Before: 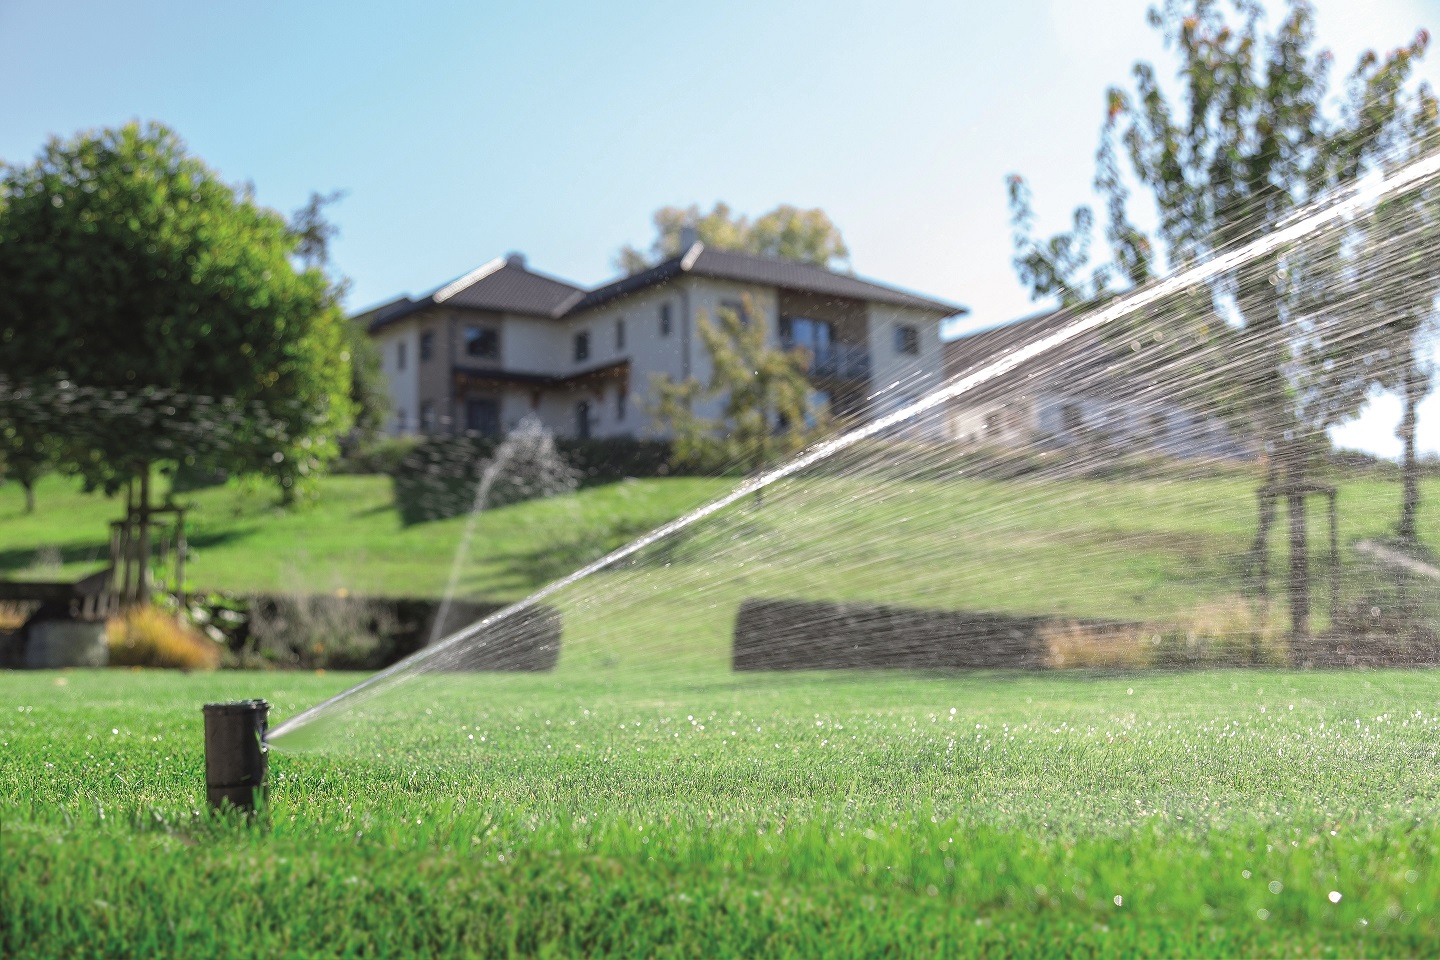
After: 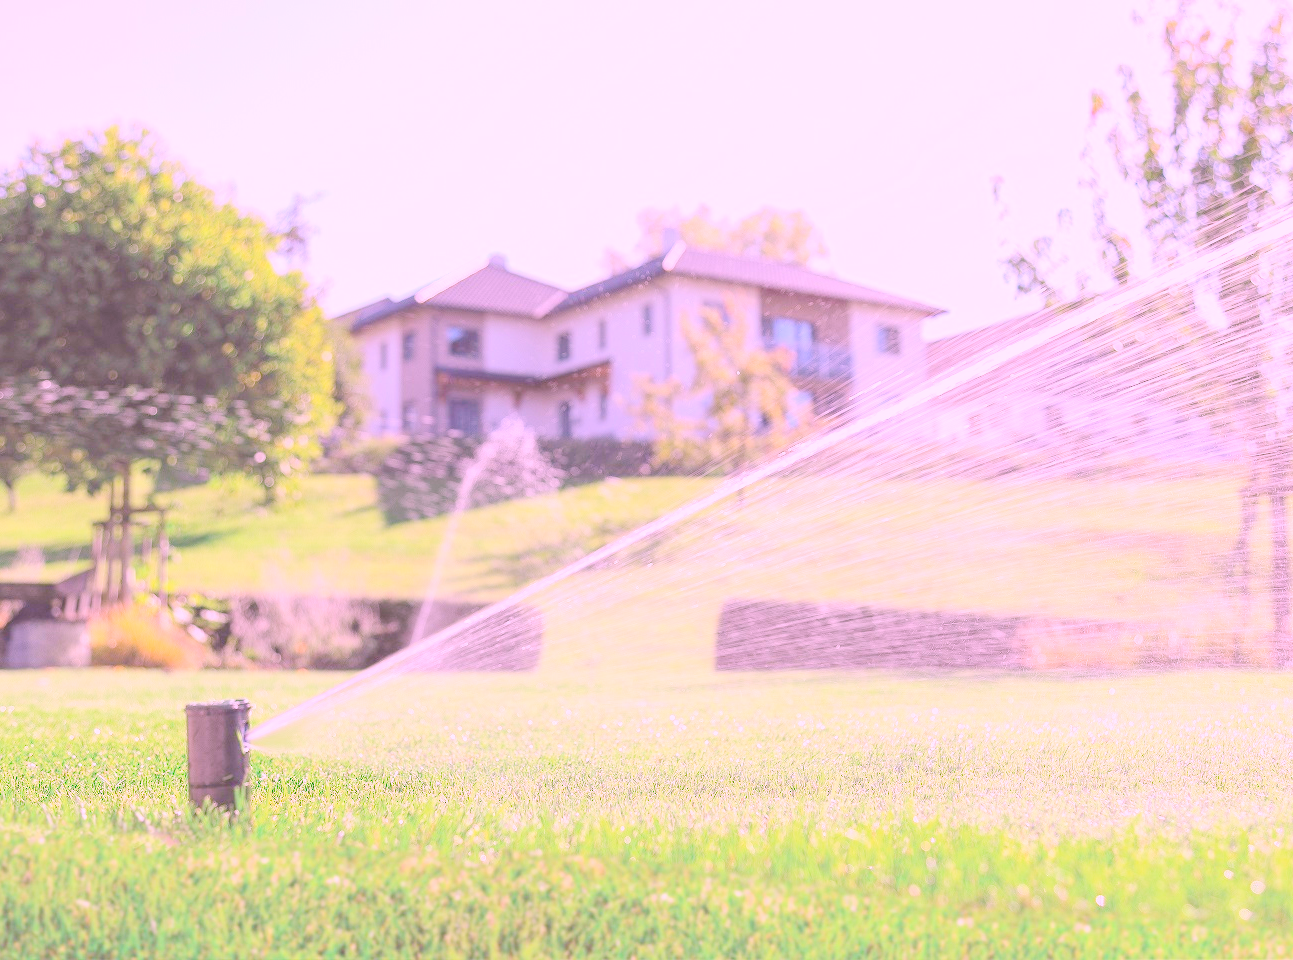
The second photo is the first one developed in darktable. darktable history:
crop and rotate: left 1.31%, right 8.869%
color correction: highlights a* 19, highlights b* -11.33, saturation 1.7
contrast brightness saturation: contrast 0.195, brightness 0.147, saturation 0.143
